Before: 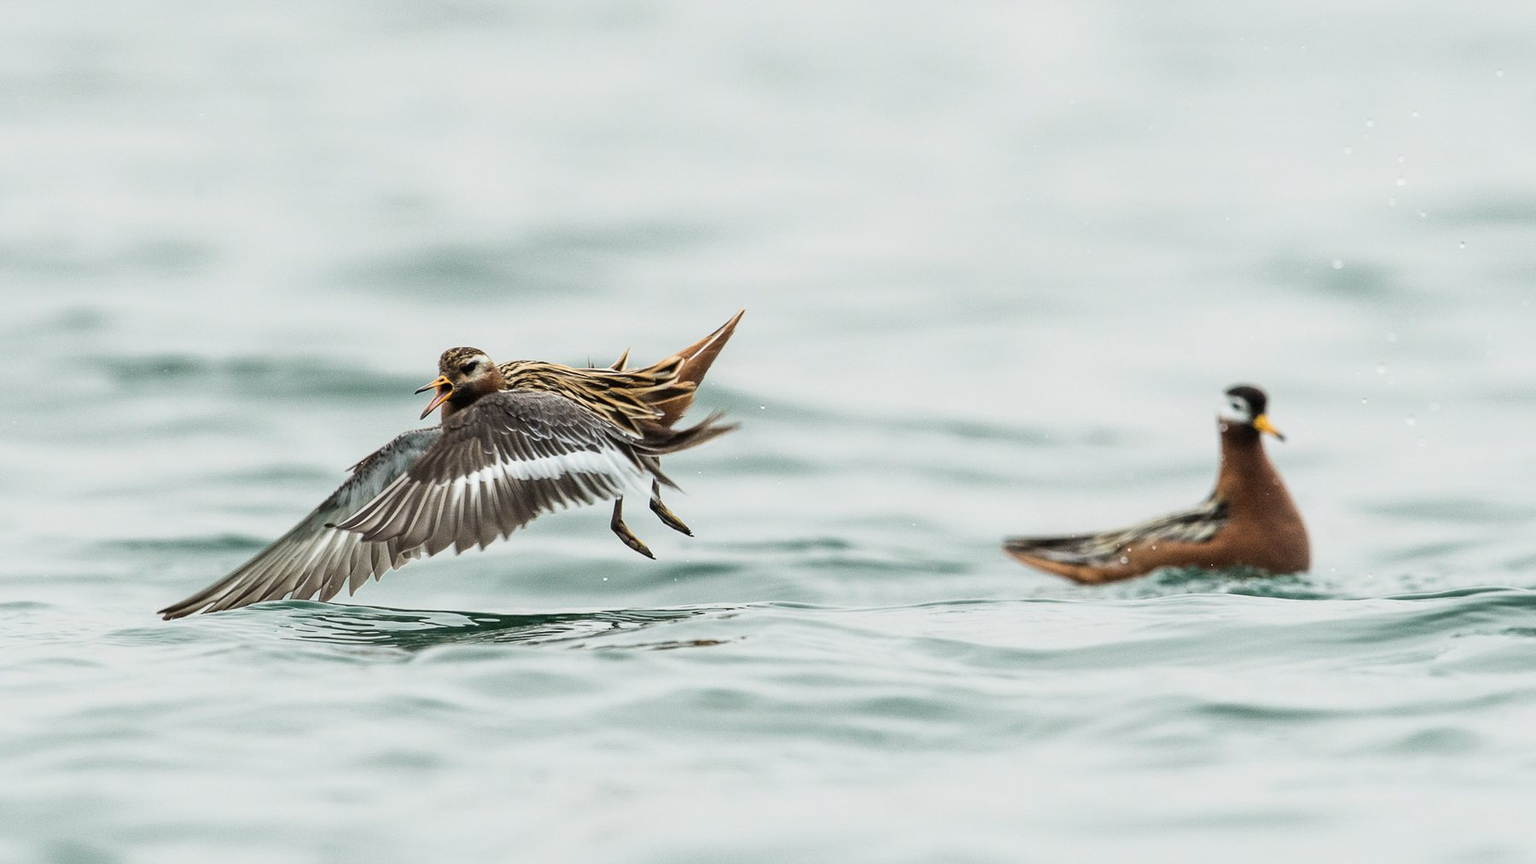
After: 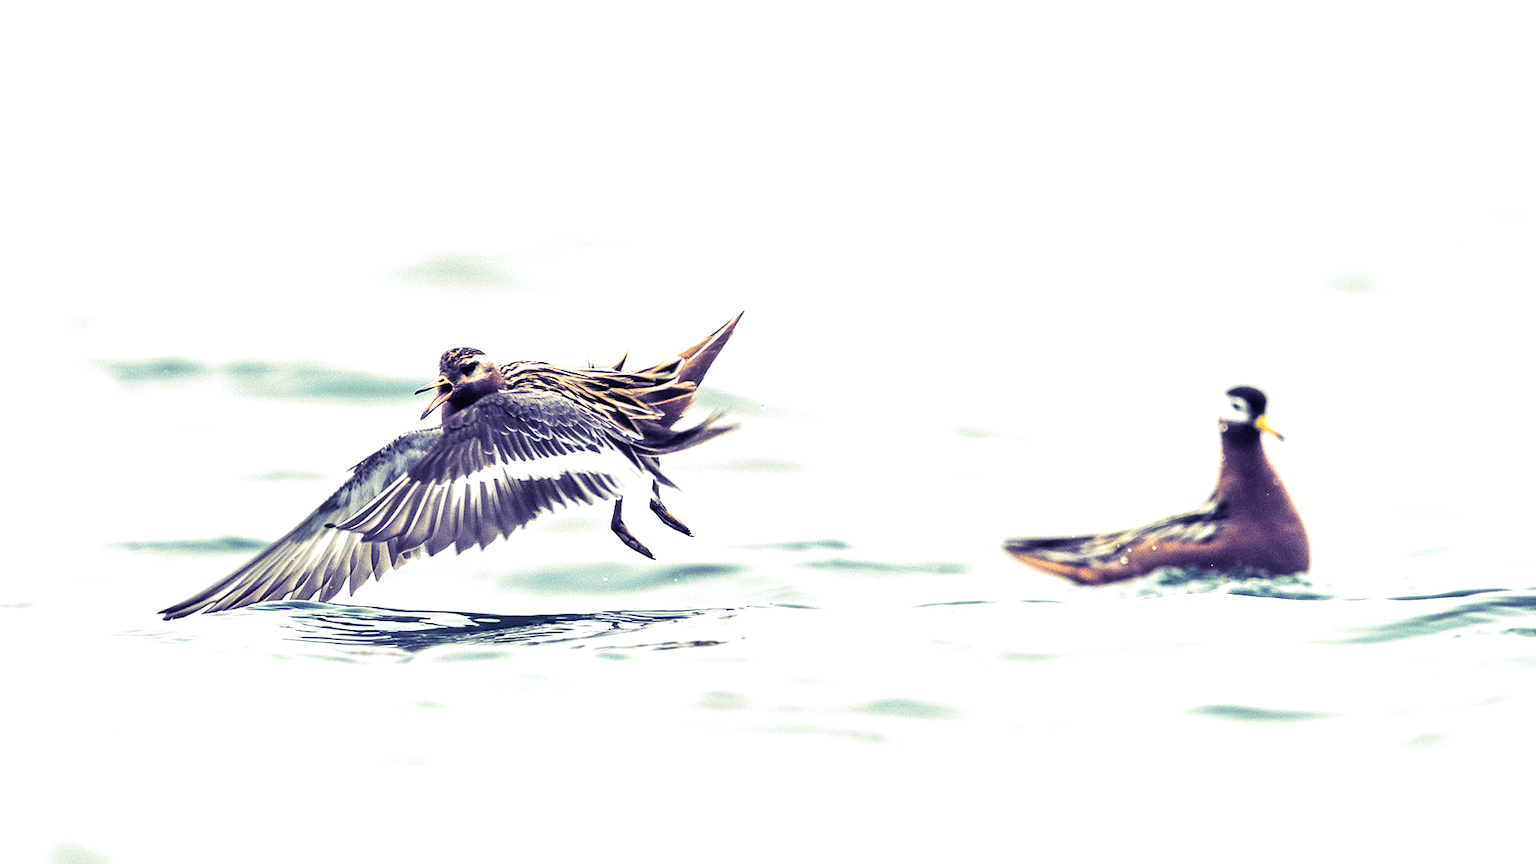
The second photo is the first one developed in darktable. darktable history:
white balance: red 1, blue 1
split-toning: shadows › hue 242.67°, shadows › saturation 0.733, highlights › hue 45.33°, highlights › saturation 0.667, balance -53.304, compress 21.15%
rotate and perspective: automatic cropping original format, crop left 0, crop top 0
exposure: exposure 1 EV, compensate highlight preservation false
